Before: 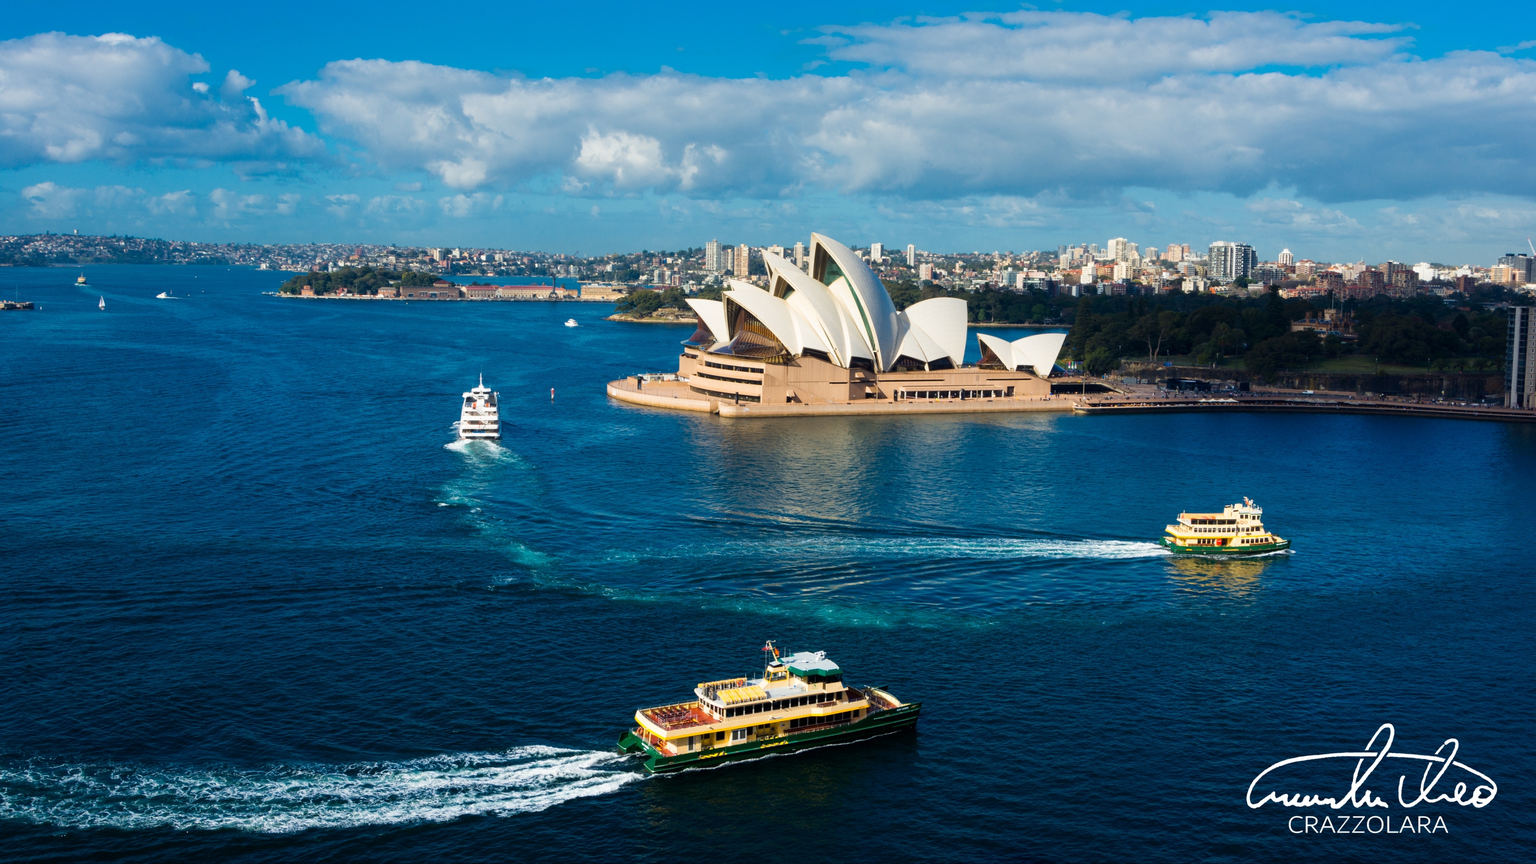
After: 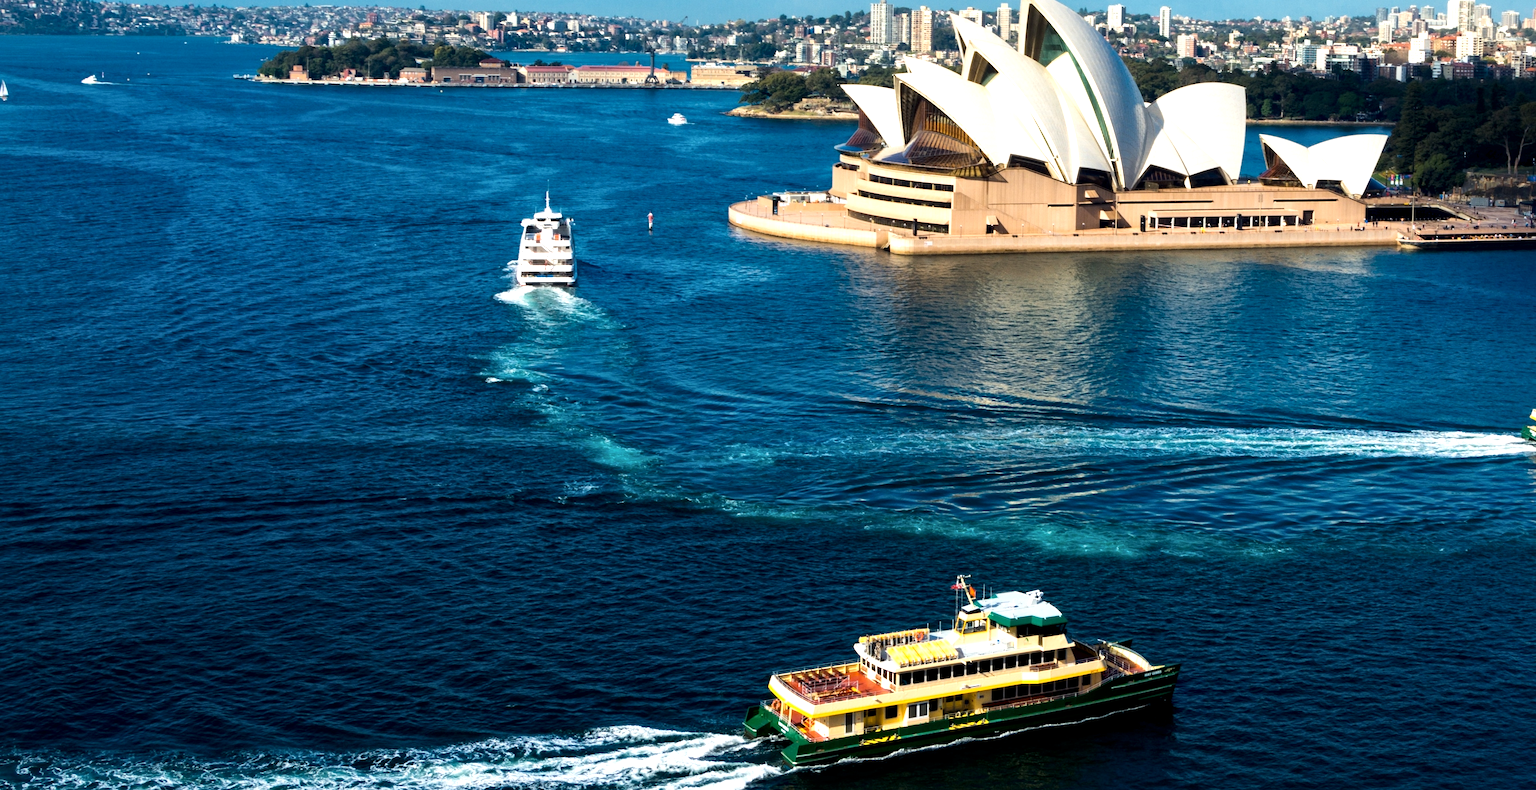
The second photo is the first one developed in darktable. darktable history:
tone equalizer: -8 EV -0.434 EV, -7 EV -0.365 EV, -6 EV -0.31 EV, -5 EV -0.235 EV, -3 EV 0.201 EV, -2 EV 0.356 EV, -1 EV 0.376 EV, +0 EV 0.391 EV, edges refinement/feathering 500, mask exposure compensation -1.57 EV, preserve details no
local contrast: mode bilateral grid, contrast 19, coarseness 51, detail 141%, midtone range 0.2
crop: left 6.505%, top 27.778%, right 23.832%, bottom 8.472%
exposure: black level correction 0.003, exposure 0.146 EV, compensate highlight preservation false
levels: black 8.54%
